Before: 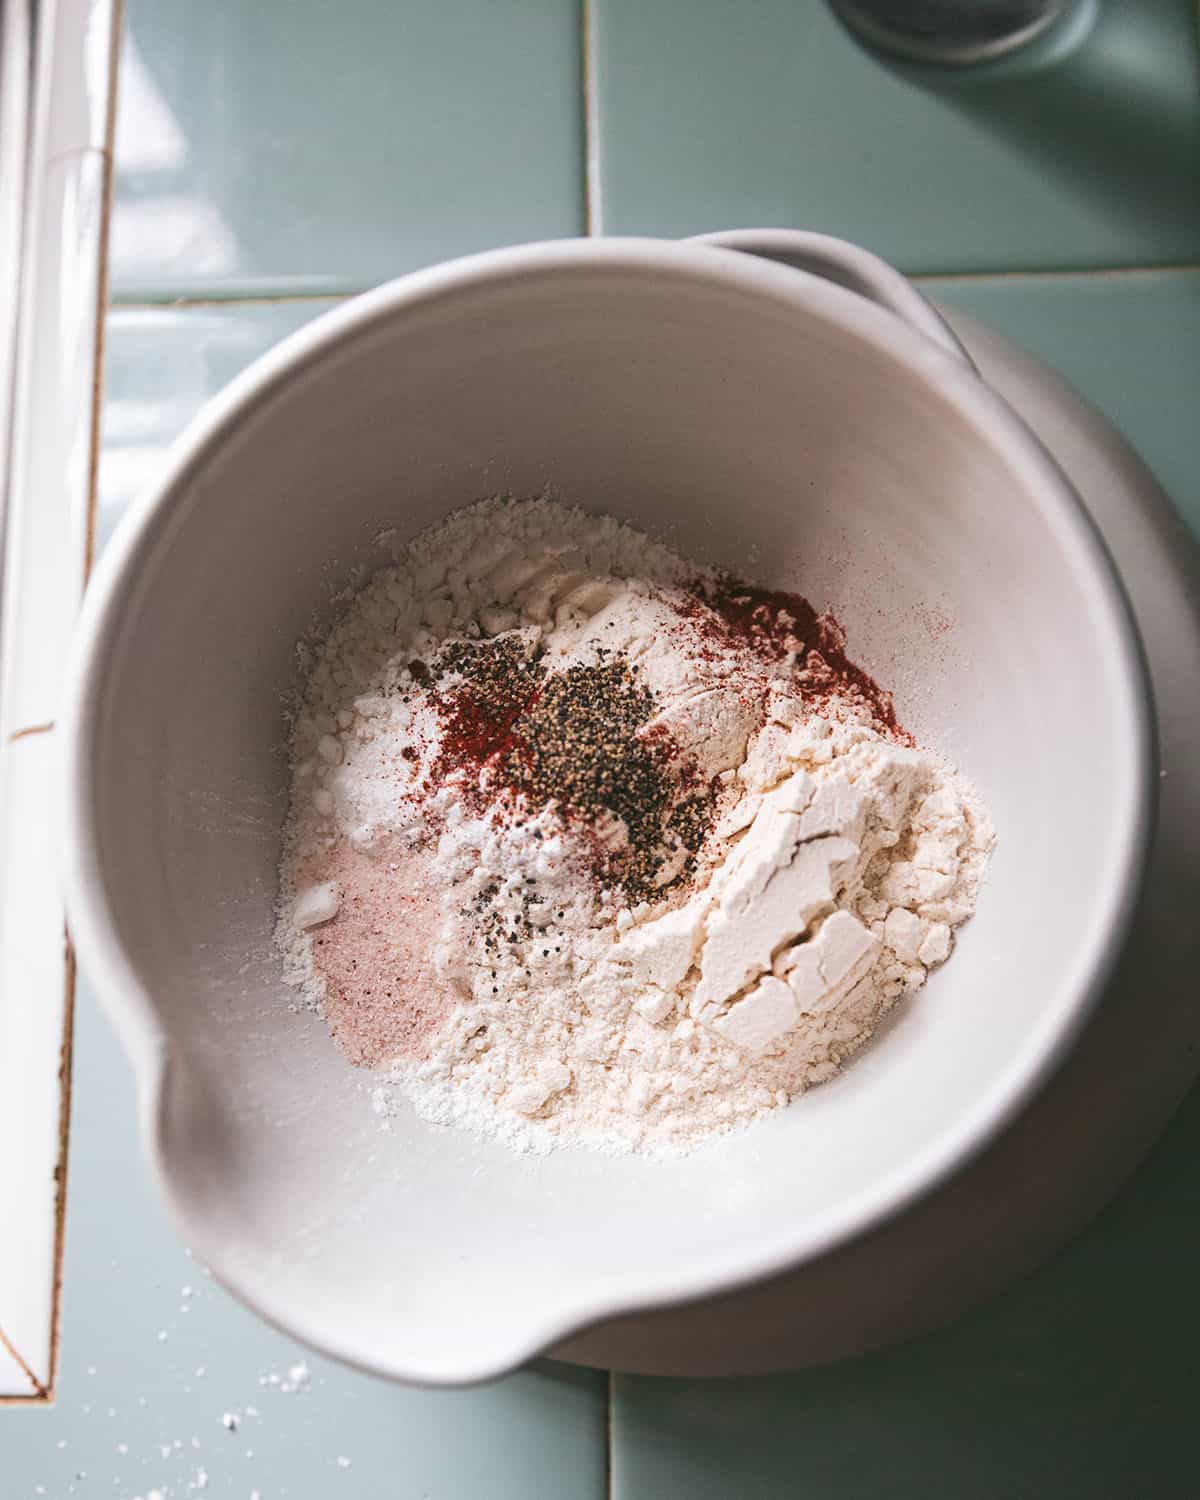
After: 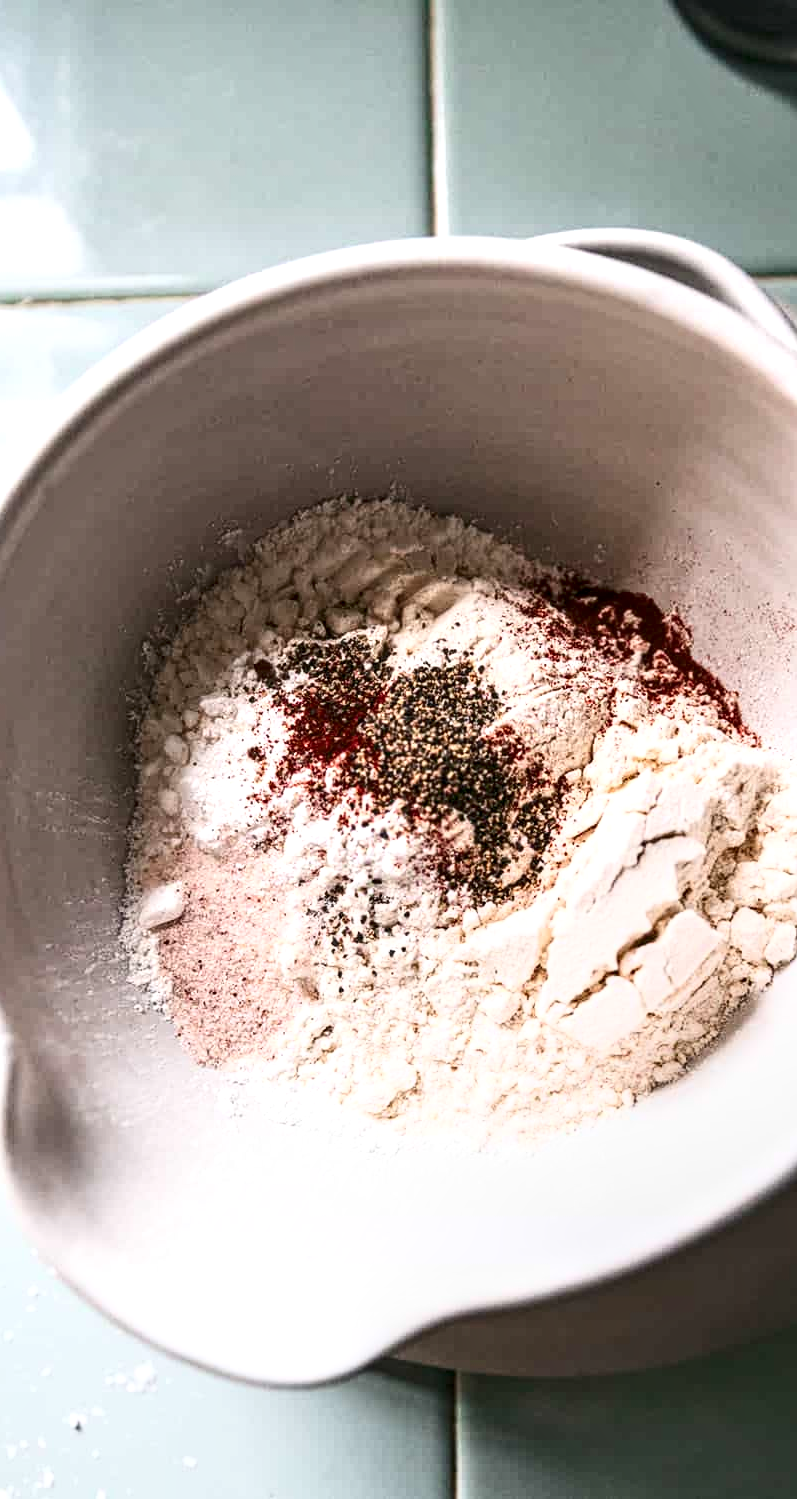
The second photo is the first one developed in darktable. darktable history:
tone curve: curves: ch0 [(0, 0) (0.389, 0.458) (0.745, 0.82) (0.849, 0.917) (0.919, 0.969) (1, 1)]; ch1 [(0, 0) (0.437, 0.404) (0.5, 0.5) (0.529, 0.55) (0.58, 0.6) (0.616, 0.649) (1, 1)]; ch2 [(0, 0) (0.442, 0.428) (0.5, 0.5) (0.525, 0.543) (0.585, 0.62) (1, 1)], color space Lab, linked channels, preserve colors none
contrast brightness saturation: contrast 0.283
crop and rotate: left 12.892%, right 20.643%
local contrast: detail 150%
